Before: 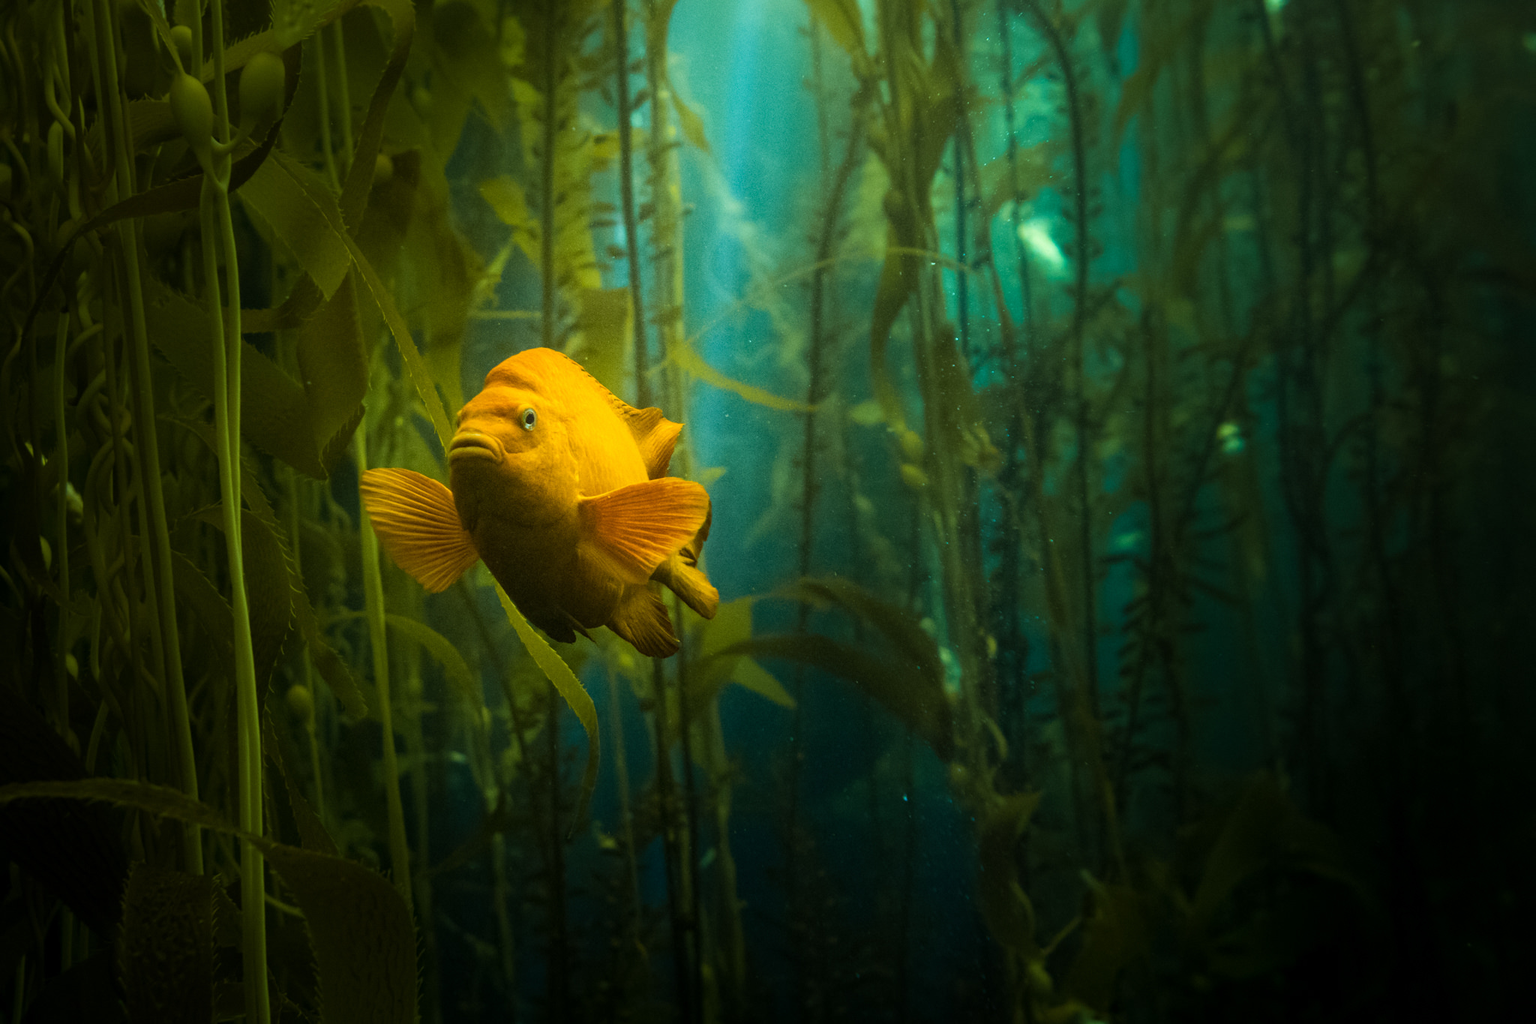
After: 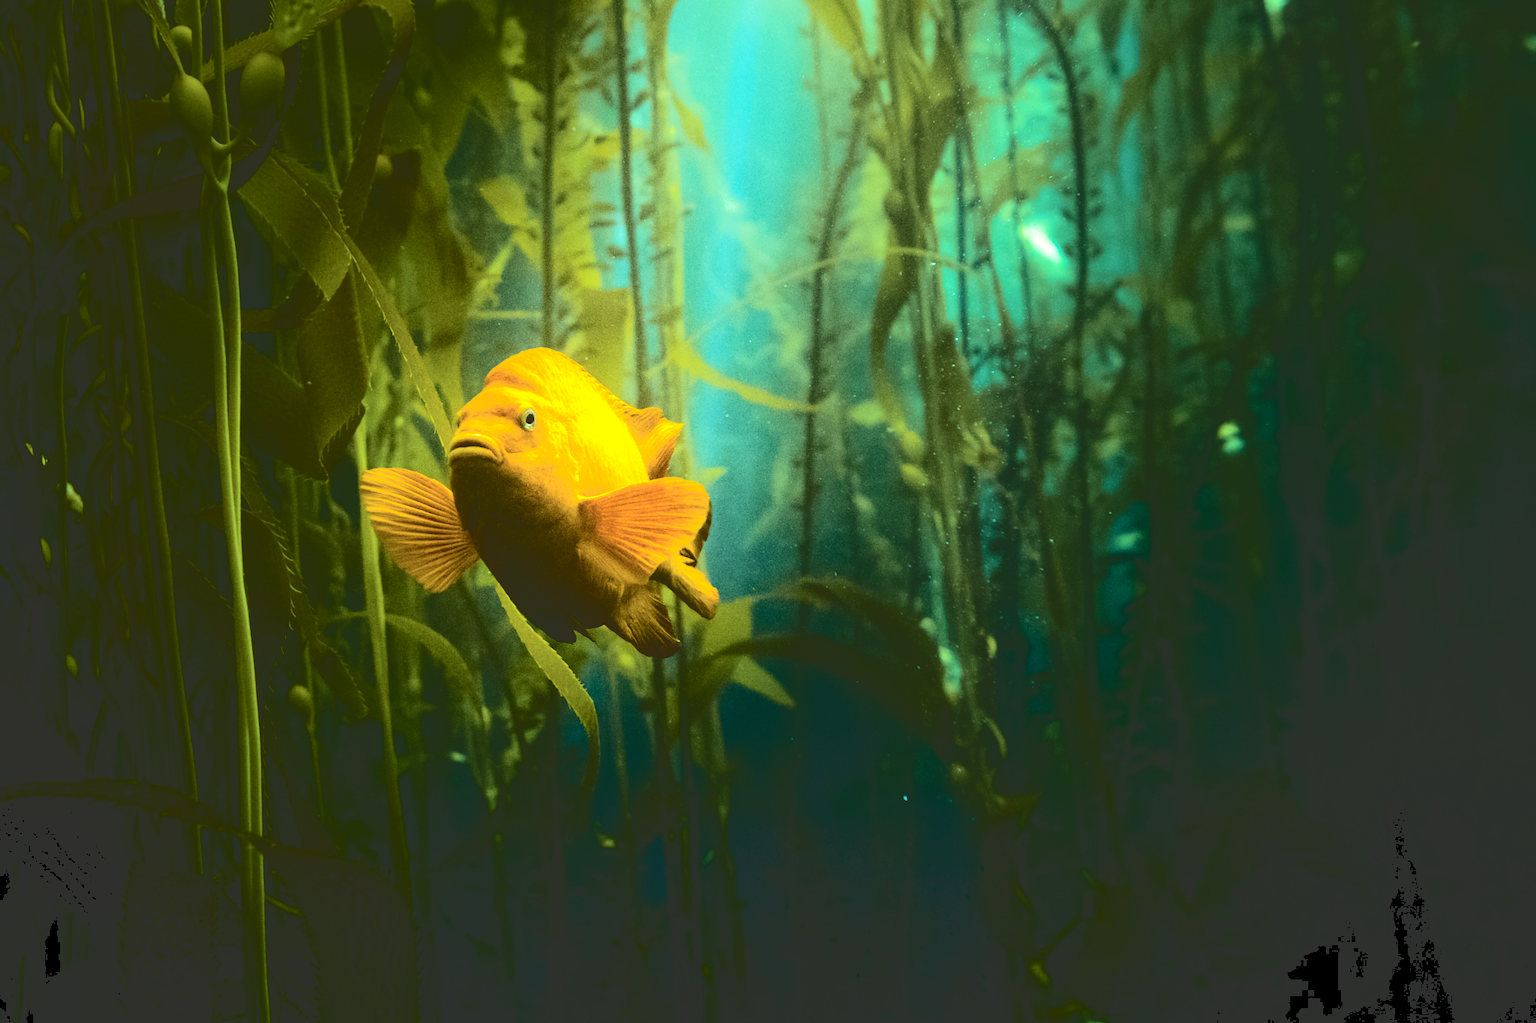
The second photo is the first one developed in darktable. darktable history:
exposure: exposure 0.602 EV, compensate exposure bias true, compensate highlight preservation false
levels: white 99.96%, levels [0, 0.476, 0.951]
tone curve: curves: ch0 [(0, 0) (0.003, 0.185) (0.011, 0.185) (0.025, 0.187) (0.044, 0.185) (0.069, 0.185) (0.1, 0.18) (0.136, 0.18) (0.177, 0.179) (0.224, 0.202) (0.277, 0.252) (0.335, 0.343) (0.399, 0.452) (0.468, 0.553) (0.543, 0.643) (0.623, 0.717) (0.709, 0.778) (0.801, 0.82) (0.898, 0.856) (1, 1)], color space Lab, independent channels, preserve colors none
